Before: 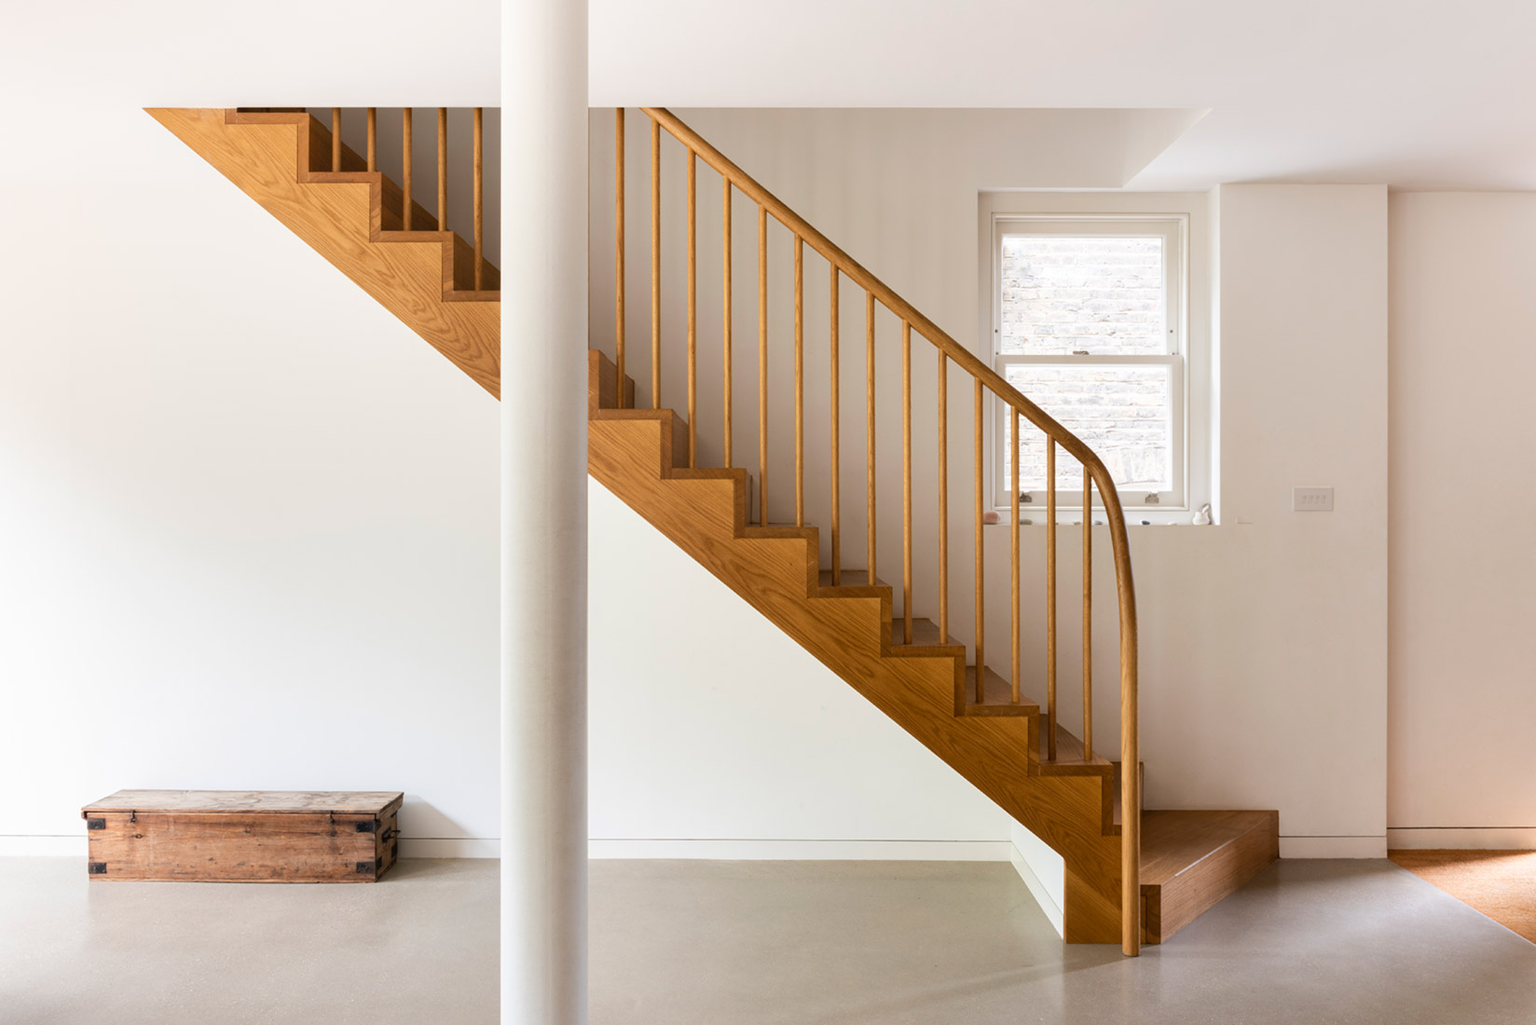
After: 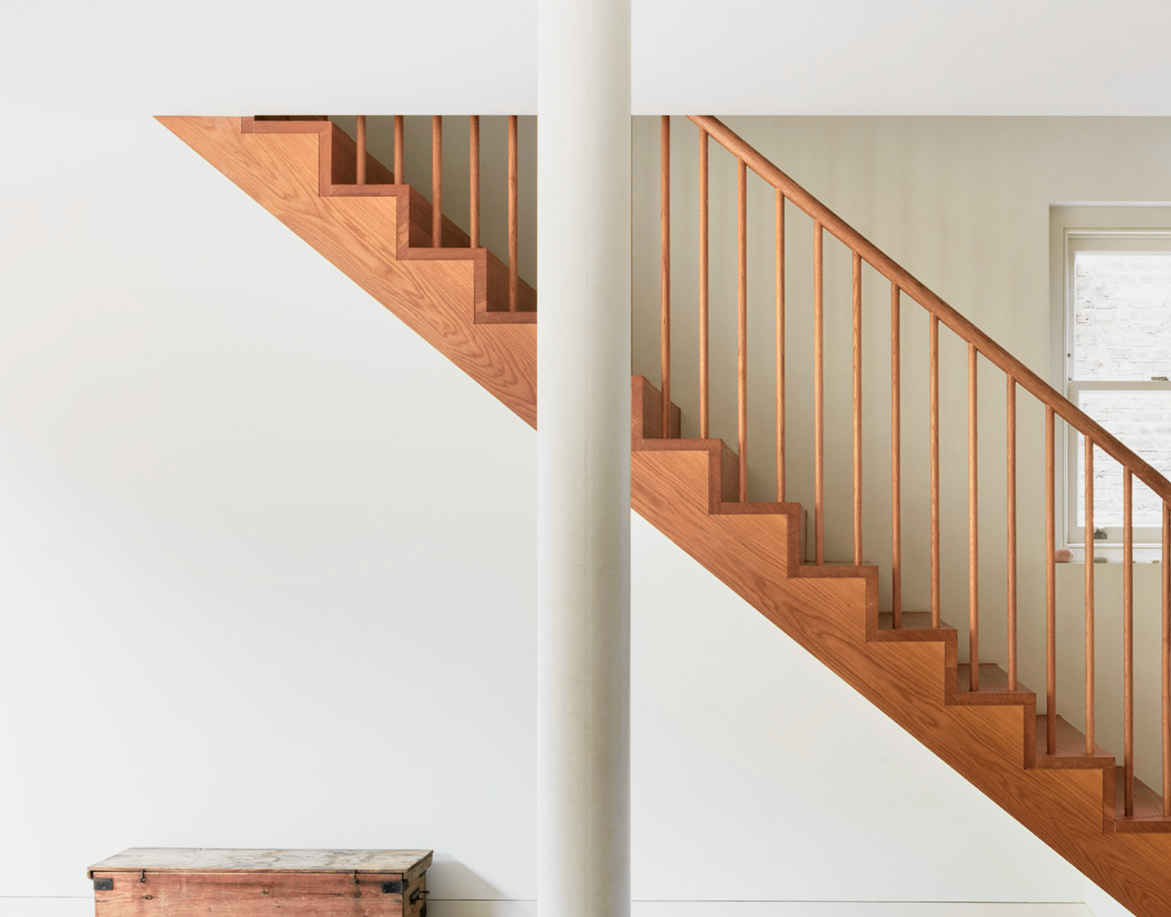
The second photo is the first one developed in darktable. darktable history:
tone equalizer: -8 EV 1 EV, -7 EV 1 EV, -6 EV 1 EV, -5 EV 1 EV, -4 EV 1 EV, -3 EV 0.75 EV, -2 EV 0.5 EV, -1 EV 0.25 EV
tone curve: curves: ch0 [(0, 0) (0.058, 0.037) (0.214, 0.183) (0.304, 0.288) (0.561, 0.554) (0.687, 0.677) (0.768, 0.768) (0.858, 0.861) (0.987, 0.945)]; ch1 [(0, 0) (0.172, 0.123) (0.312, 0.296) (0.432, 0.448) (0.471, 0.469) (0.502, 0.5) (0.521, 0.505) (0.565, 0.569) (0.663, 0.663) (0.703, 0.721) (0.857, 0.917) (1, 1)]; ch2 [(0, 0) (0.411, 0.424) (0.485, 0.497) (0.502, 0.5) (0.517, 0.511) (0.556, 0.562) (0.626, 0.594) (0.709, 0.661) (1, 1)], color space Lab, independent channels, preserve colors none
crop: right 28.885%, bottom 16.626%
